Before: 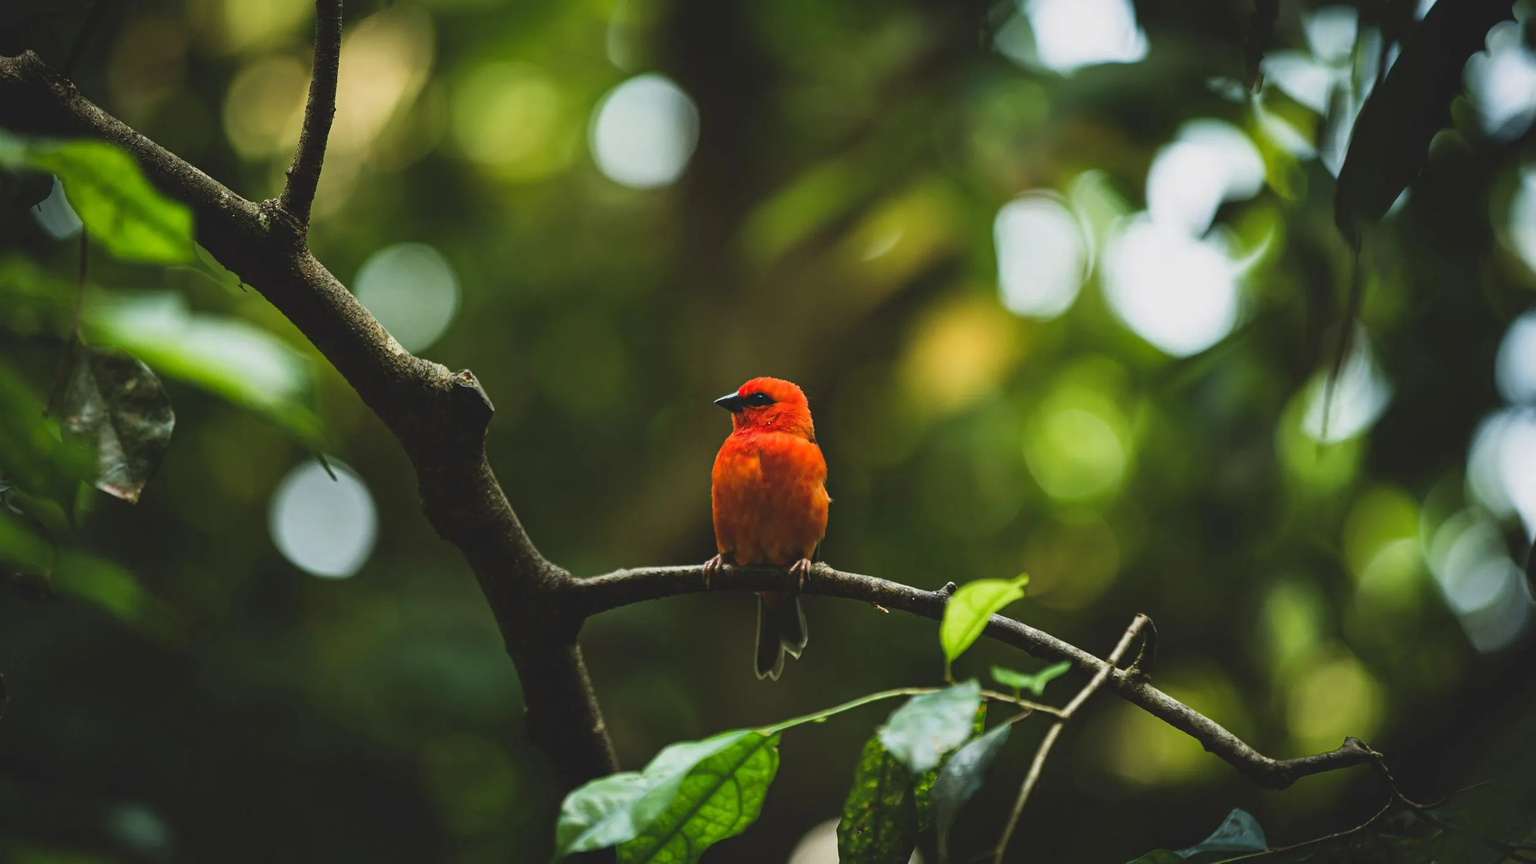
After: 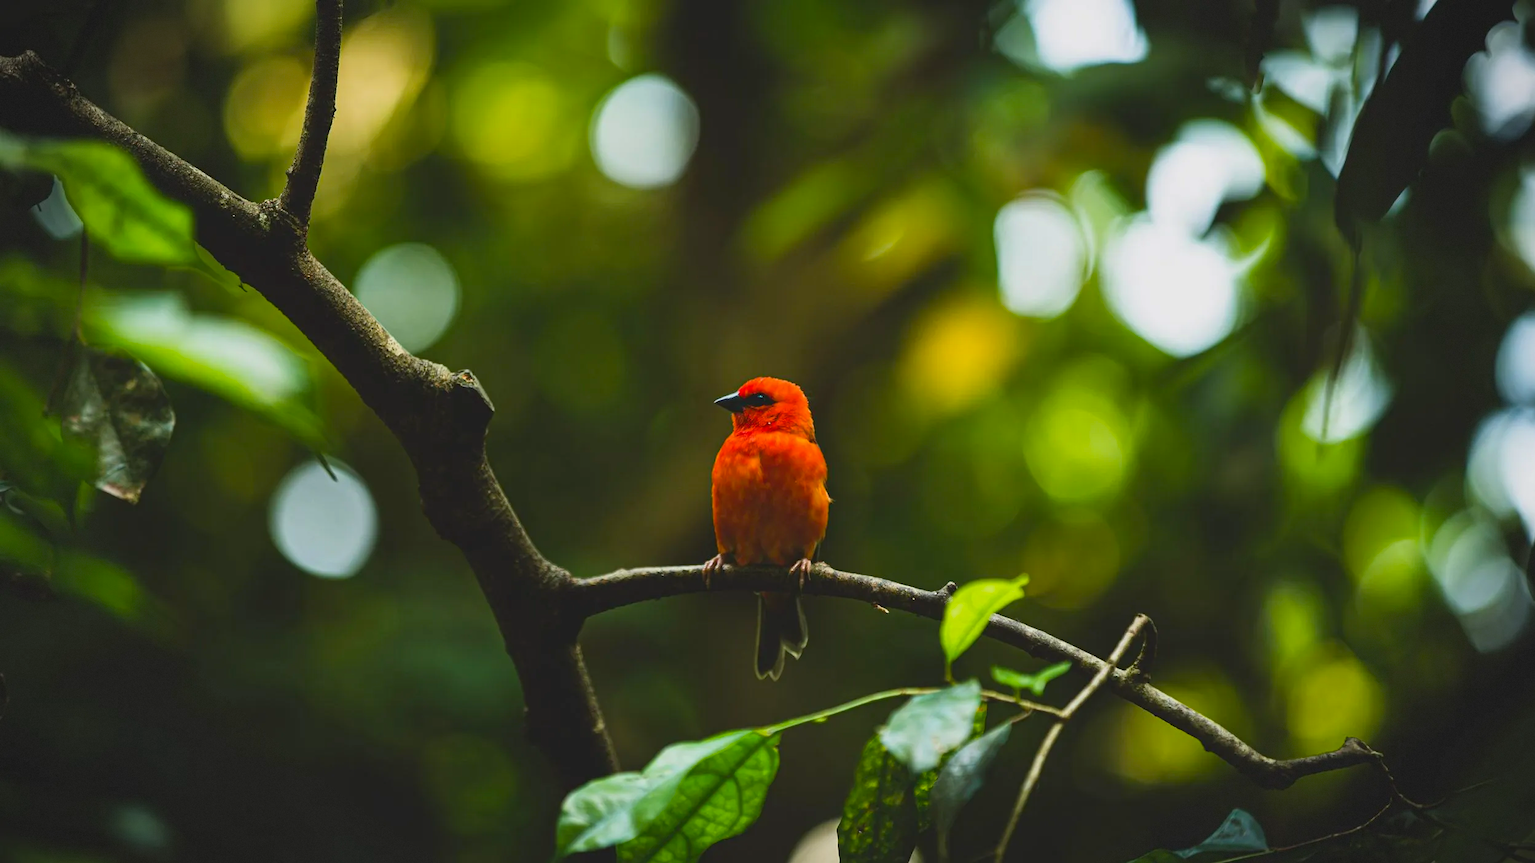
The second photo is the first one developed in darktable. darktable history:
color balance: on, module defaults
color balance rgb: perceptual saturation grading › global saturation 20%, global vibrance 20%
vignetting: fall-off start 91%, fall-off radius 39.39%, brightness -0.182, saturation -0.3, width/height ratio 1.219, shape 1.3, dithering 8-bit output, unbound false
